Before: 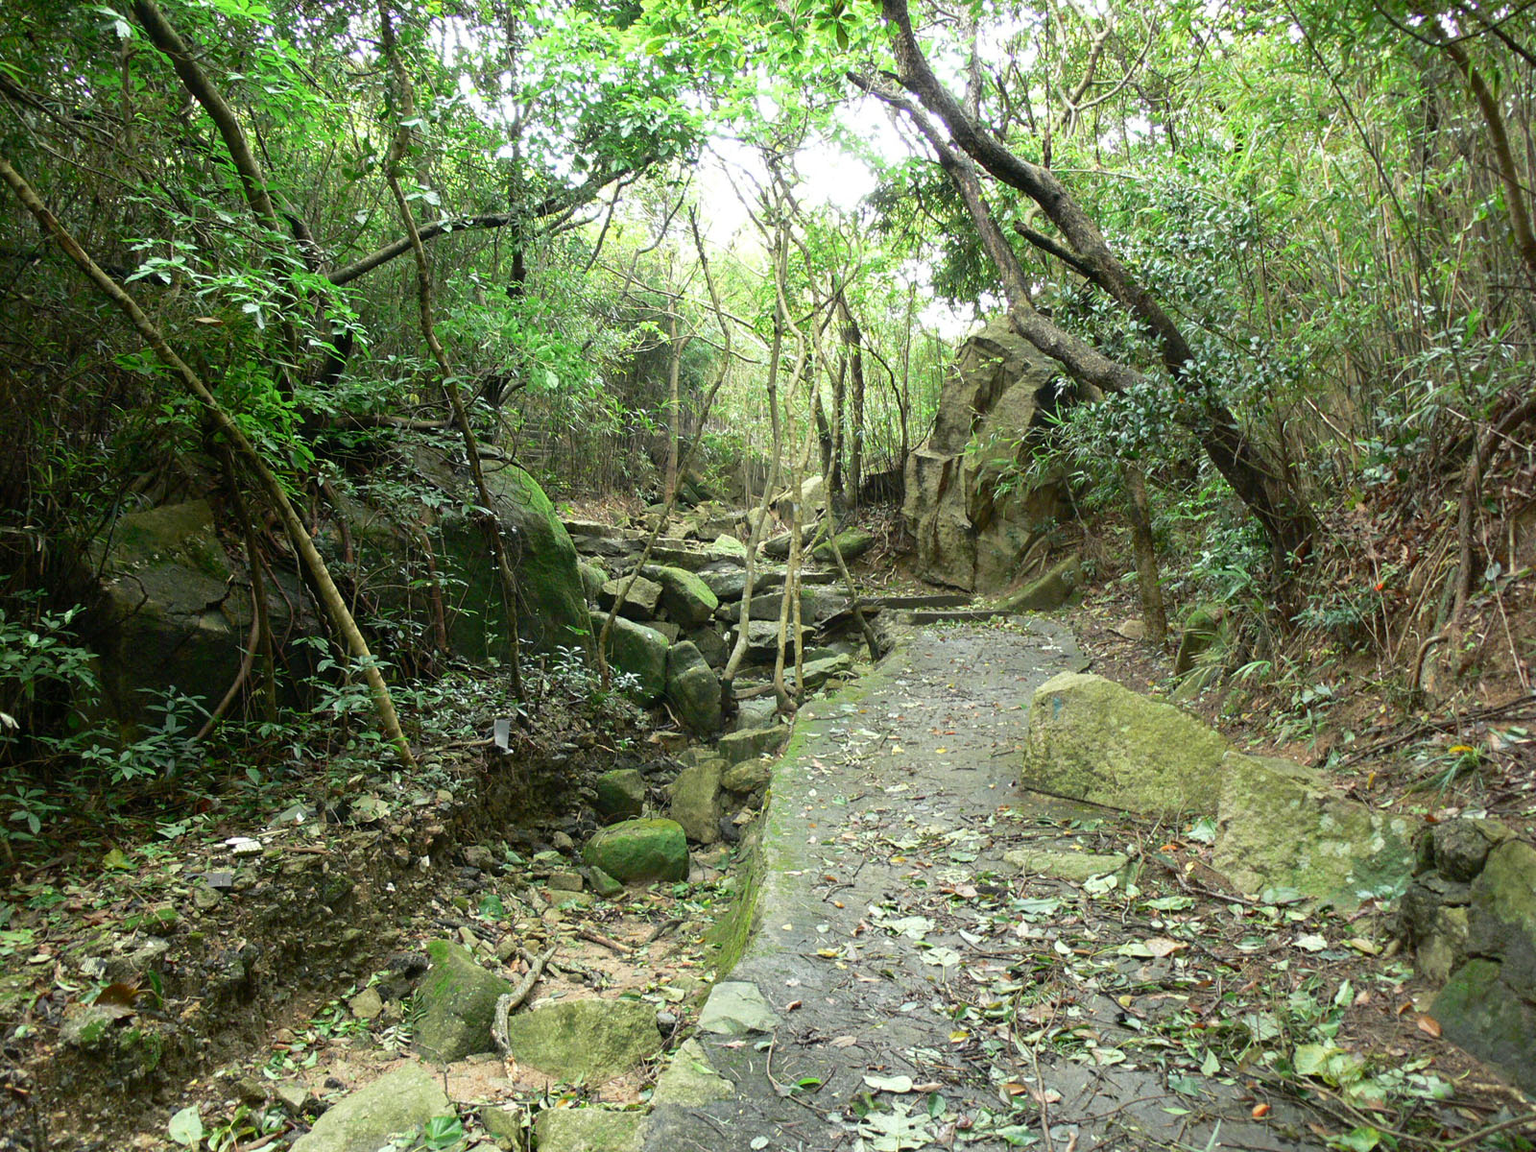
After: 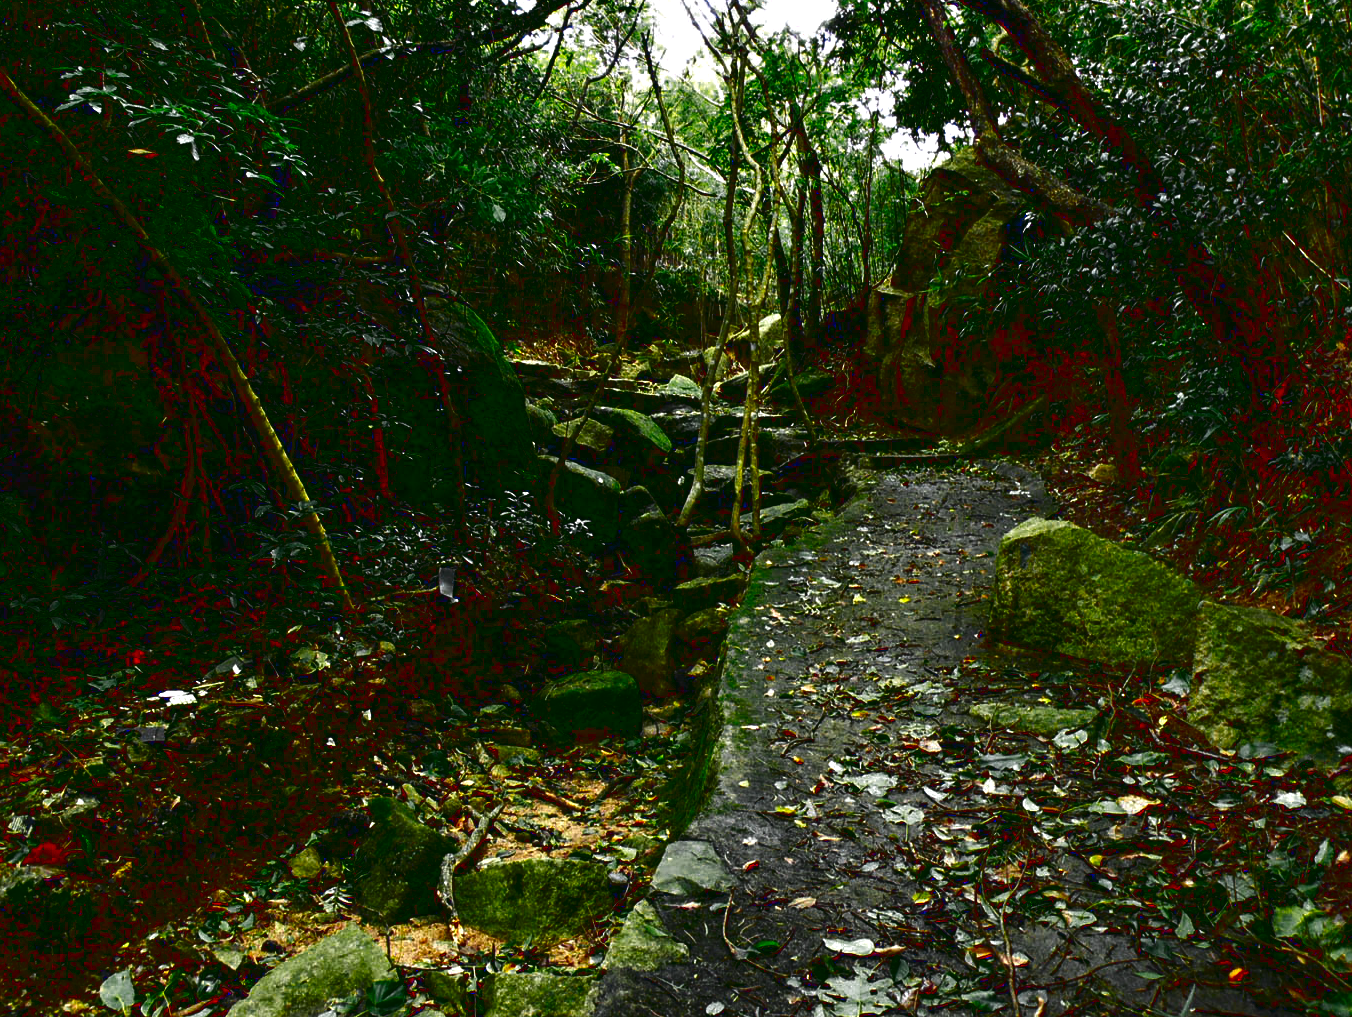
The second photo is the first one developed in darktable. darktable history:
crop and rotate: left 4.783%, top 15.205%, right 10.689%
tone curve: curves: ch0 [(0, 0.036) (0.119, 0.115) (0.466, 0.498) (0.715, 0.767) (0.817, 0.865) (1, 0.998)]; ch1 [(0, 0) (0.377, 0.424) (0.442, 0.491) (0.487, 0.502) (0.514, 0.512) (0.536, 0.577) (0.66, 0.724) (1, 1)]; ch2 [(0, 0) (0.38, 0.405) (0.463, 0.443) (0.492, 0.486) (0.526, 0.541) (0.578, 0.598) (1, 1)], color space Lab, linked channels, preserve colors none
contrast brightness saturation: brightness -0.998, saturation 0.992
contrast equalizer: y [[0.528, 0.548, 0.563, 0.562, 0.546, 0.526], [0.55 ×6], [0 ×6], [0 ×6], [0 ×6]]
color zones: curves: ch0 [(0.035, 0.242) (0.25, 0.5) (0.384, 0.214) (0.488, 0.255) (0.75, 0.5)]; ch1 [(0.063, 0.379) (0.25, 0.5) (0.354, 0.201) (0.489, 0.085) (0.729, 0.271)]; ch2 [(0.25, 0.5) (0.38, 0.517) (0.442, 0.51) (0.735, 0.456)]
